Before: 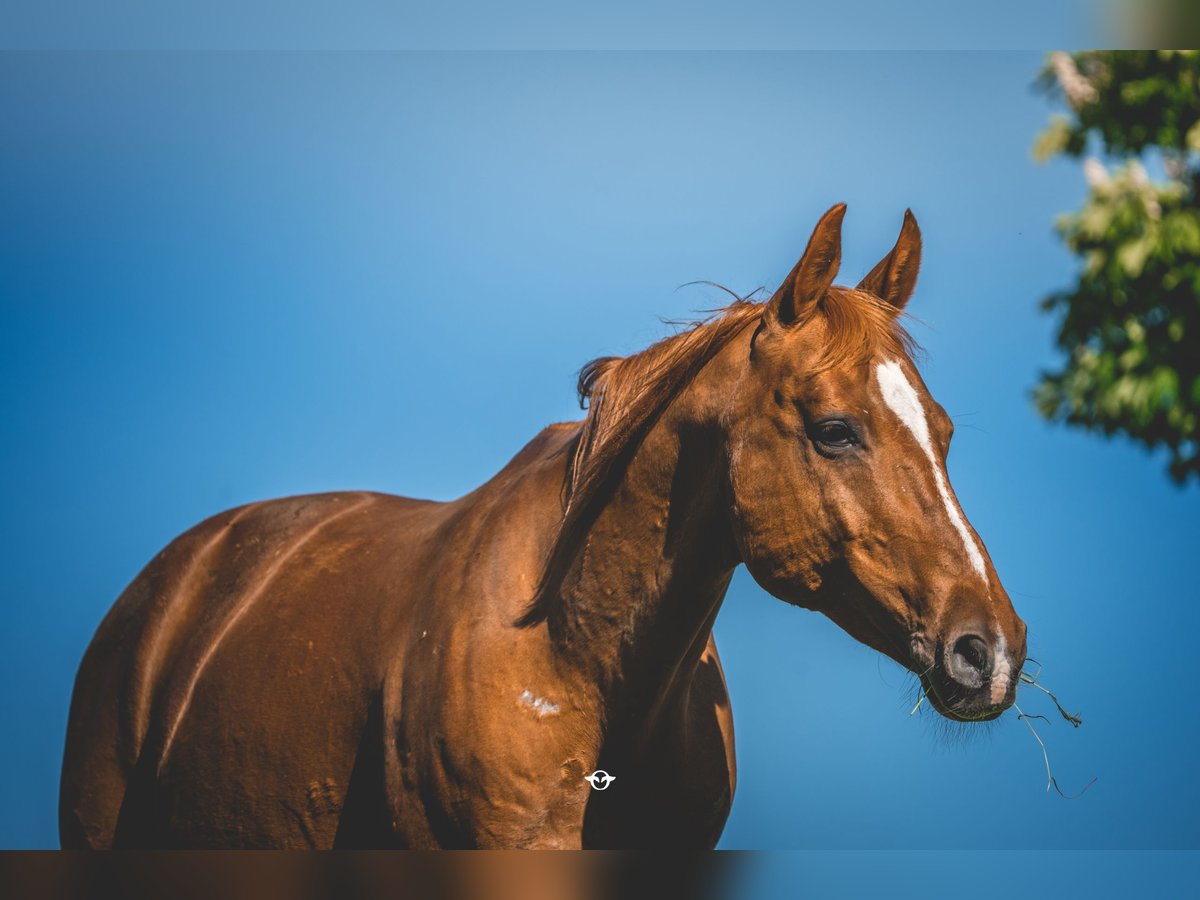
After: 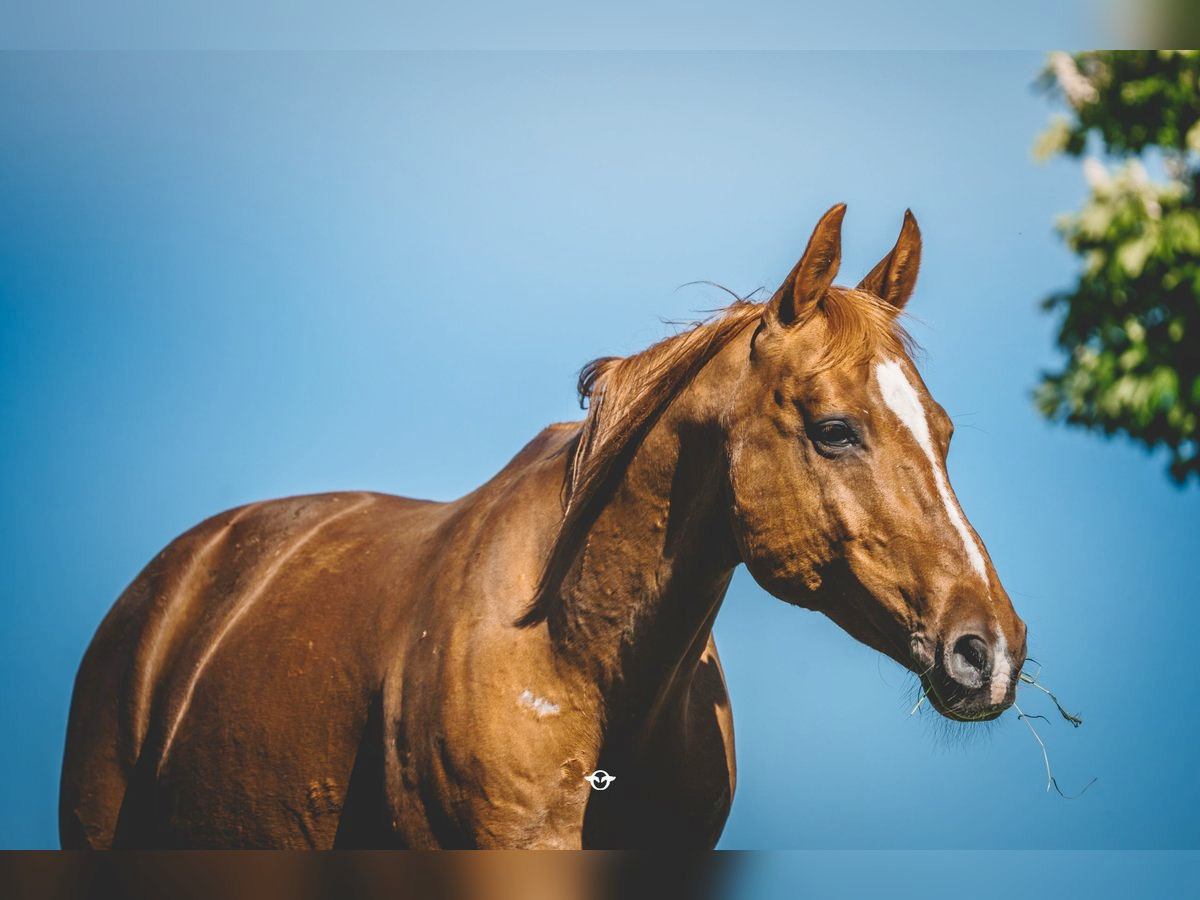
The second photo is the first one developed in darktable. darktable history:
tone curve: curves: ch0 [(0.016, 0.011) (0.204, 0.146) (0.515, 0.476) (0.78, 0.795) (1, 0.981)], color space Lab, independent channels, preserve colors none
base curve: curves: ch0 [(0, 0) (0.158, 0.273) (0.879, 0.895) (1, 1)], preserve colors none
